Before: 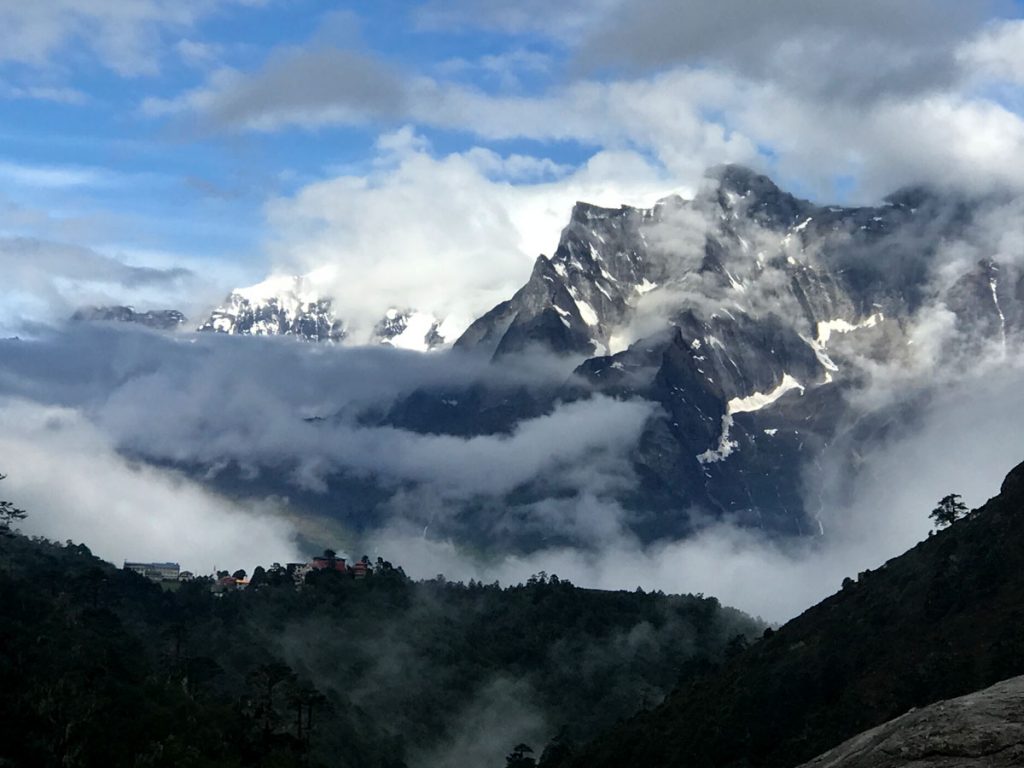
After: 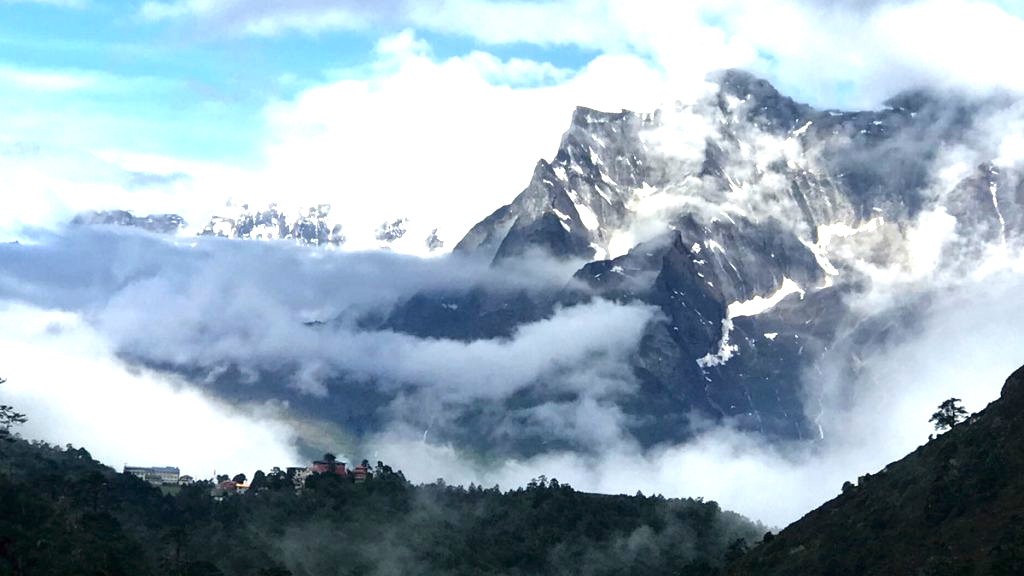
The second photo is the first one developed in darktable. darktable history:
exposure: black level correction 0, exposure 1.2 EV, compensate highlight preservation false
crop and rotate: top 12.616%, bottom 12.287%
